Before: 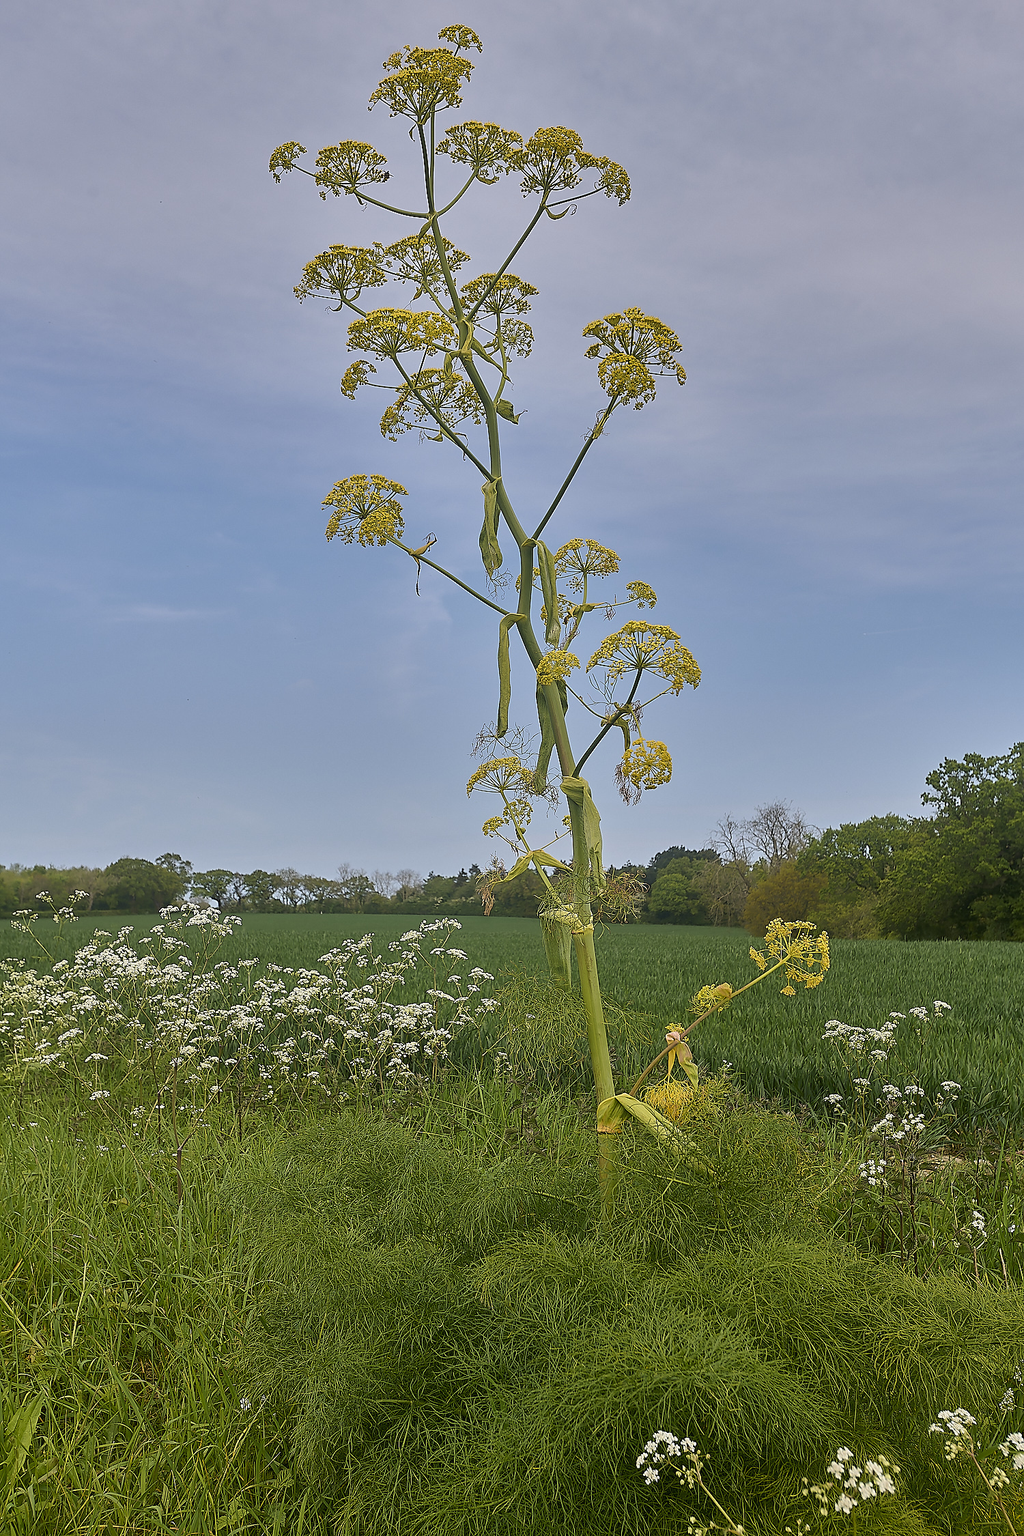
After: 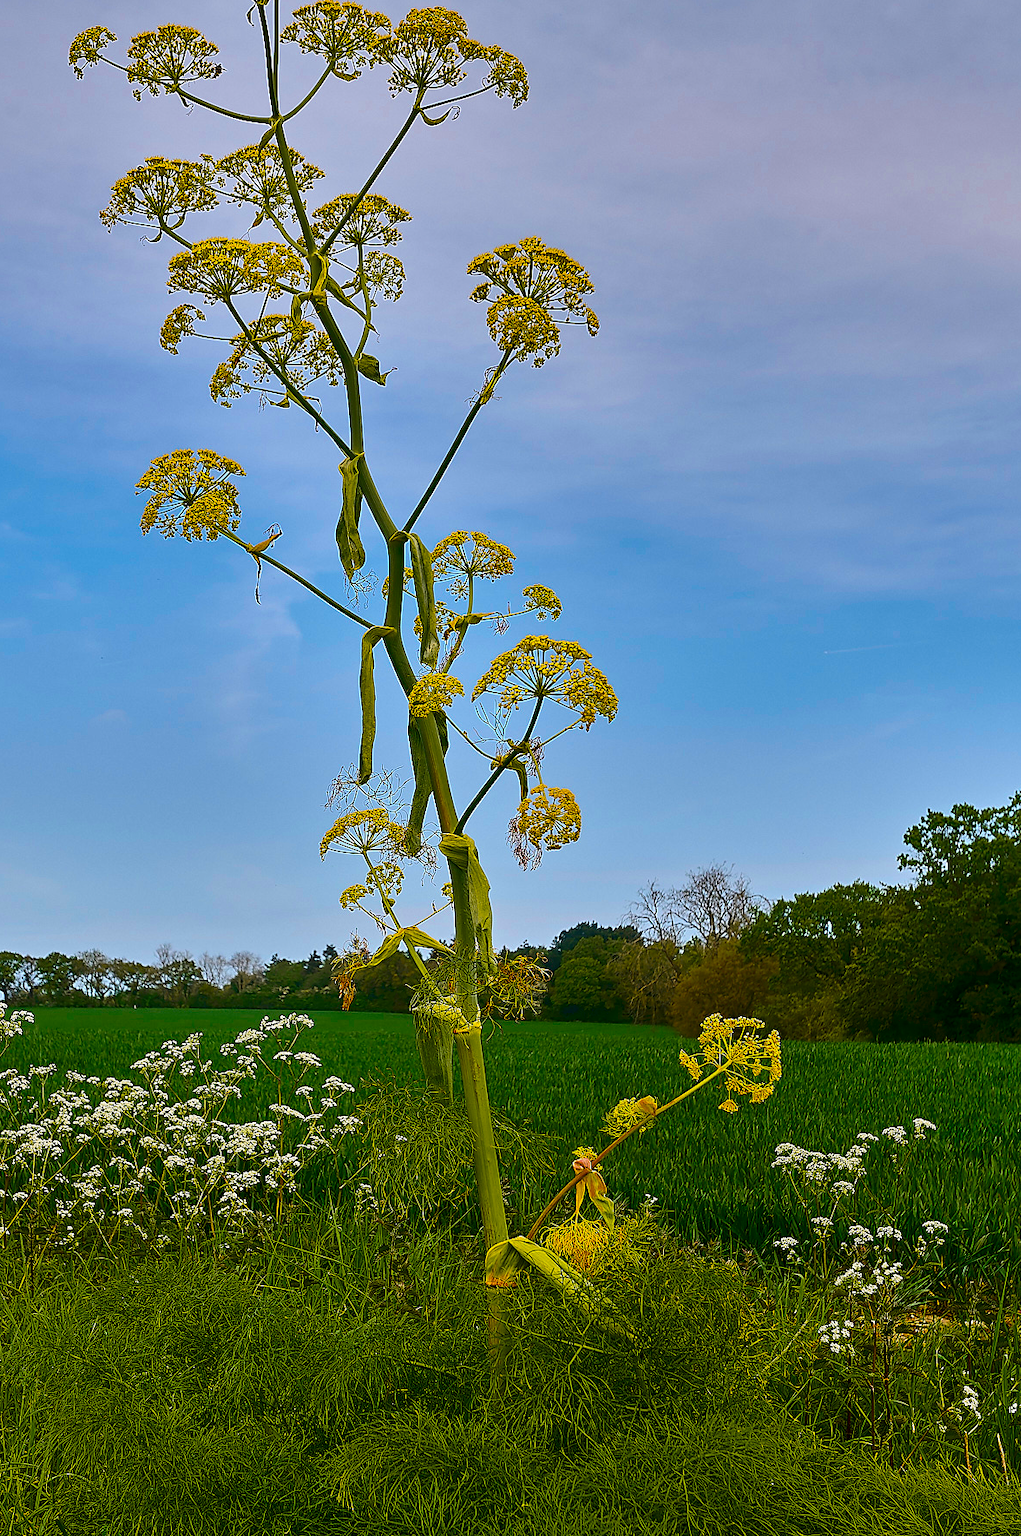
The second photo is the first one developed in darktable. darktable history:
contrast brightness saturation: contrast 0.19, brightness -0.108, saturation 0.207
crop and rotate: left 21.017%, top 7.875%, right 0.451%, bottom 13.449%
color zones: curves: ch0 [(0.11, 0.396) (0.195, 0.36) (0.25, 0.5) (0.303, 0.412) (0.357, 0.544) (0.75, 0.5) (0.967, 0.328)]; ch1 [(0, 0.468) (0.112, 0.512) (0.202, 0.6) (0.25, 0.5) (0.307, 0.352) (0.357, 0.544) (0.75, 0.5) (0.963, 0.524)]
color balance rgb: linear chroma grading › global chroma 22.686%, perceptual saturation grading › global saturation 19.369%
